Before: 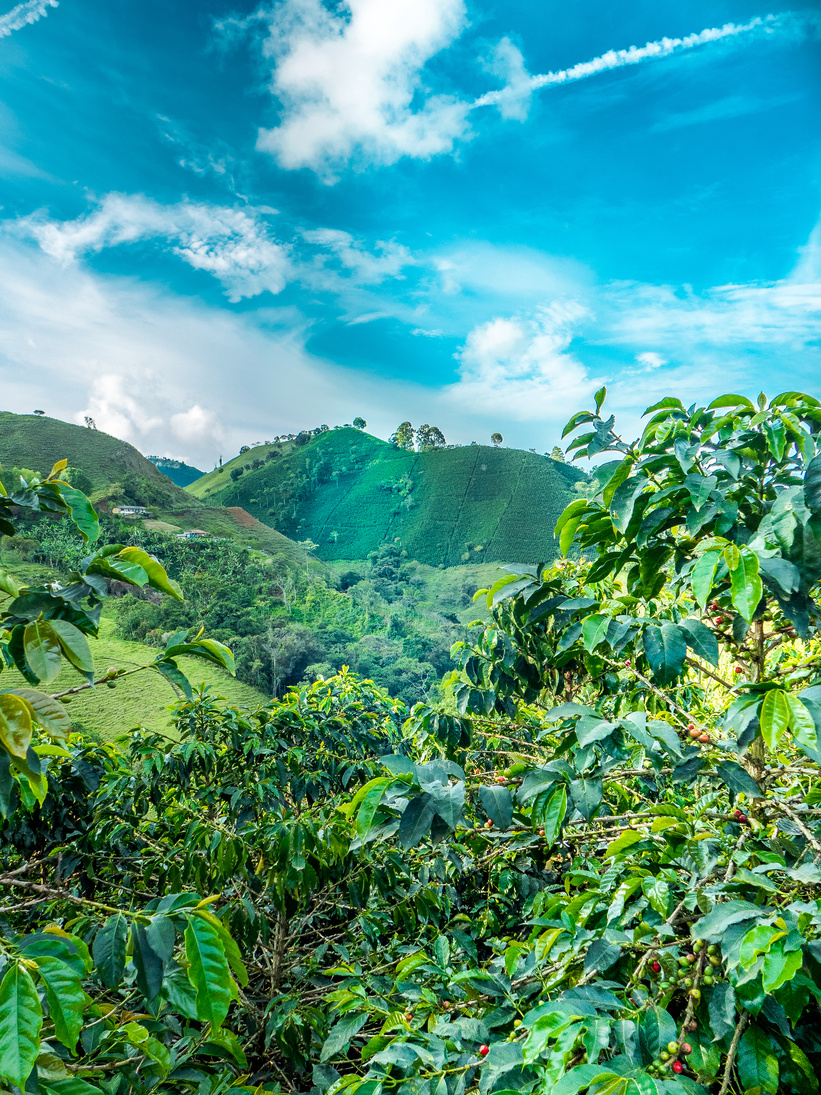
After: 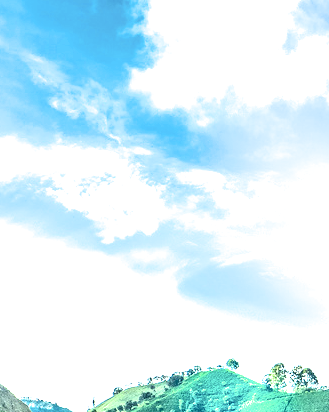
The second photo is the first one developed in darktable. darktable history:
crop: left 15.496%, top 5.452%, right 44.371%, bottom 56.915%
exposure: exposure 1.074 EV, compensate highlight preservation false
filmic rgb: black relative exposure -8.3 EV, white relative exposure 2.21 EV, hardness 7.08, latitude 85.4%, contrast 1.683, highlights saturation mix -3.21%, shadows ↔ highlights balance -1.9%
